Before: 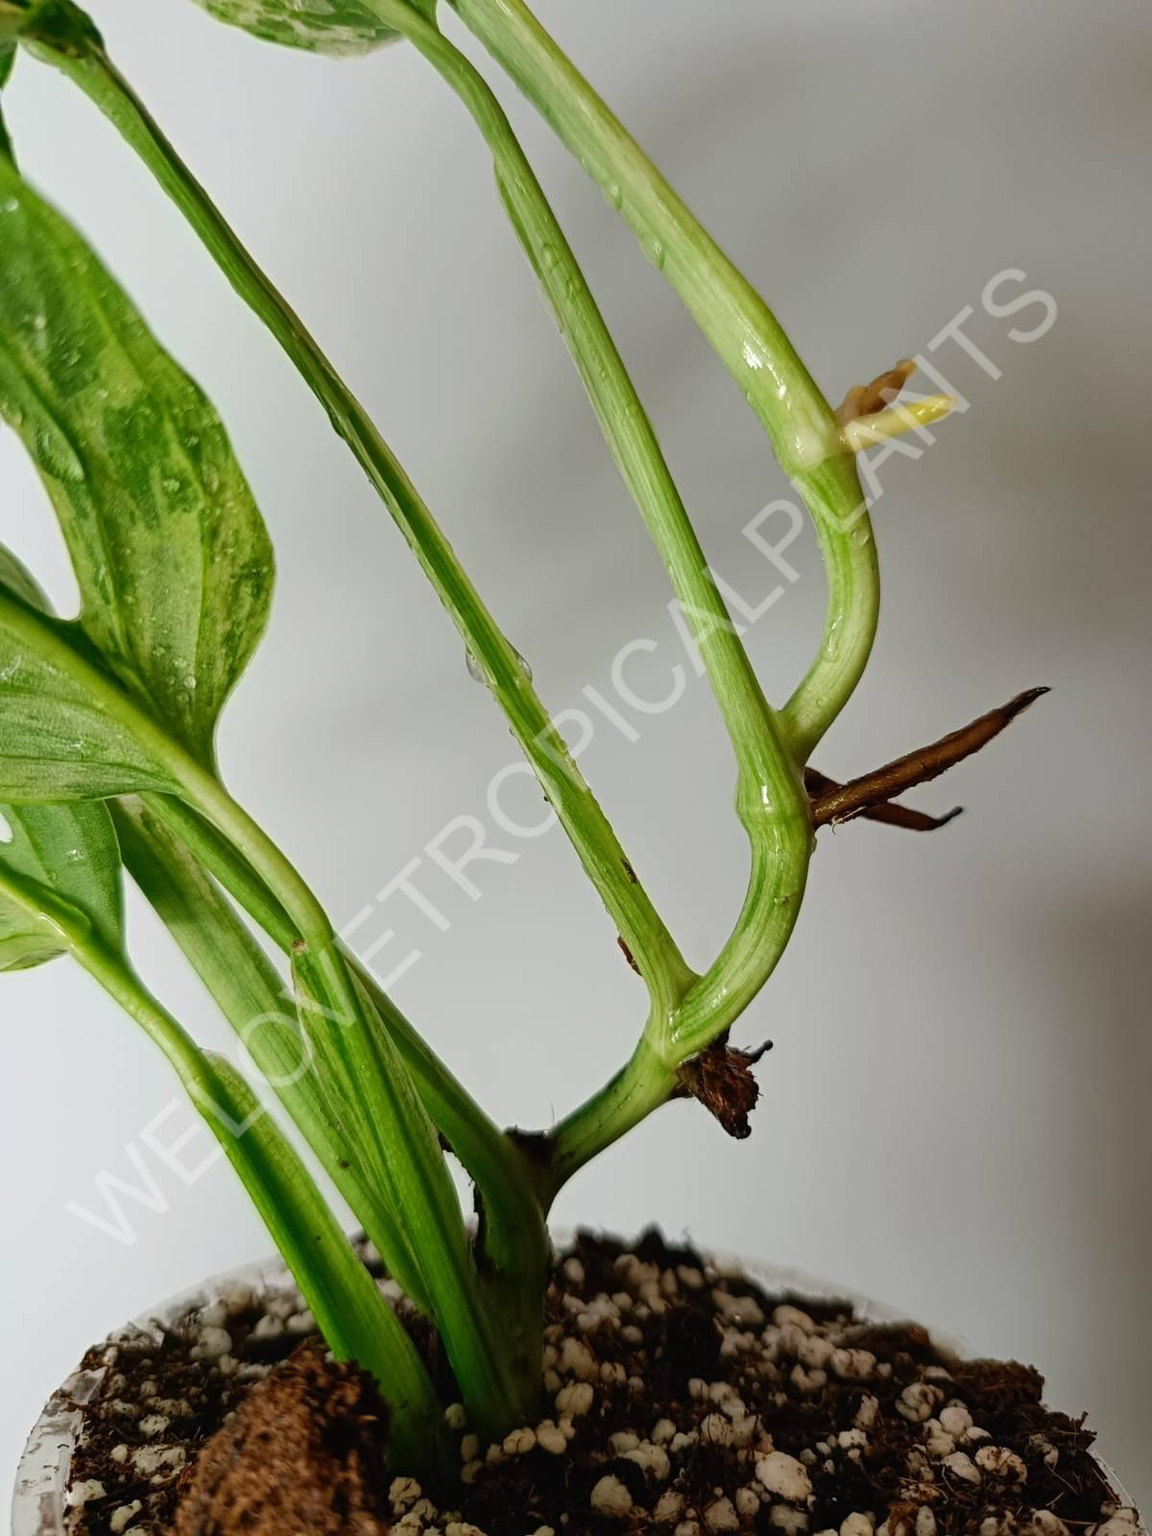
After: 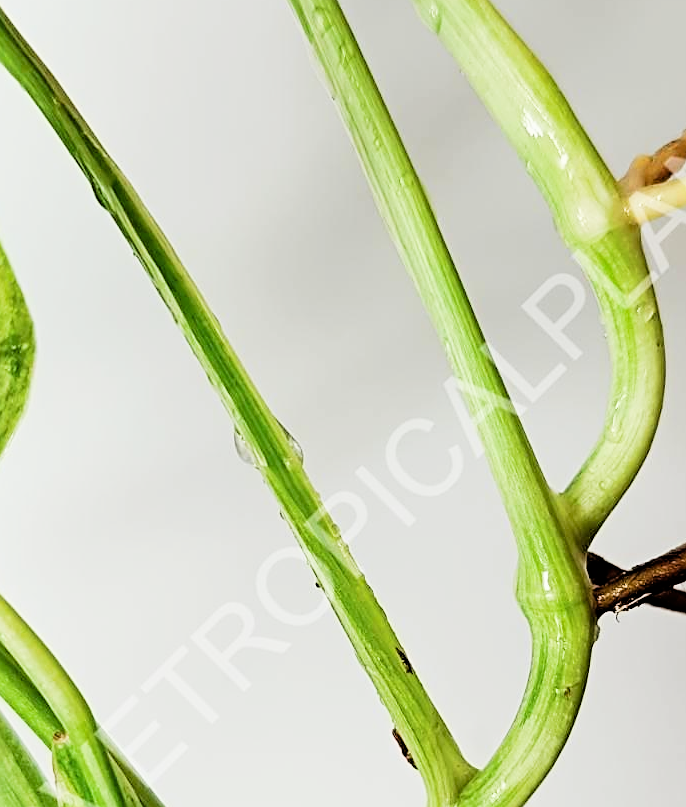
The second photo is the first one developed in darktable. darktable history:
exposure: black level correction 0.001, exposure 1.05 EV, compensate exposure bias true, compensate highlight preservation false
crop: left 20.932%, top 15.471%, right 21.848%, bottom 34.081%
filmic rgb: black relative exposure -5 EV, hardness 2.88, contrast 1.3, highlights saturation mix -30%
rgb curve: curves: ch0 [(0, 0) (0.136, 0.078) (0.262, 0.245) (0.414, 0.42) (1, 1)], compensate middle gray true, preserve colors basic power
sharpen: on, module defaults
